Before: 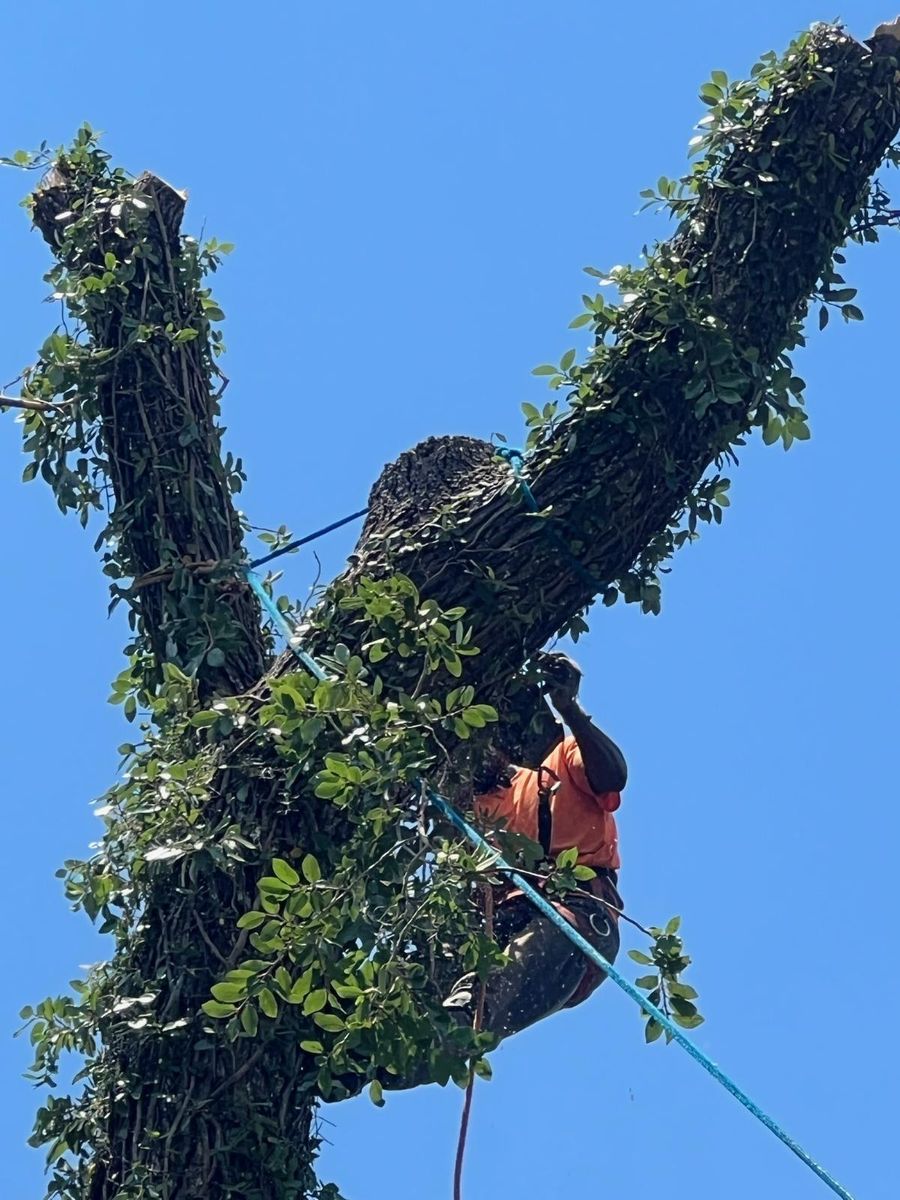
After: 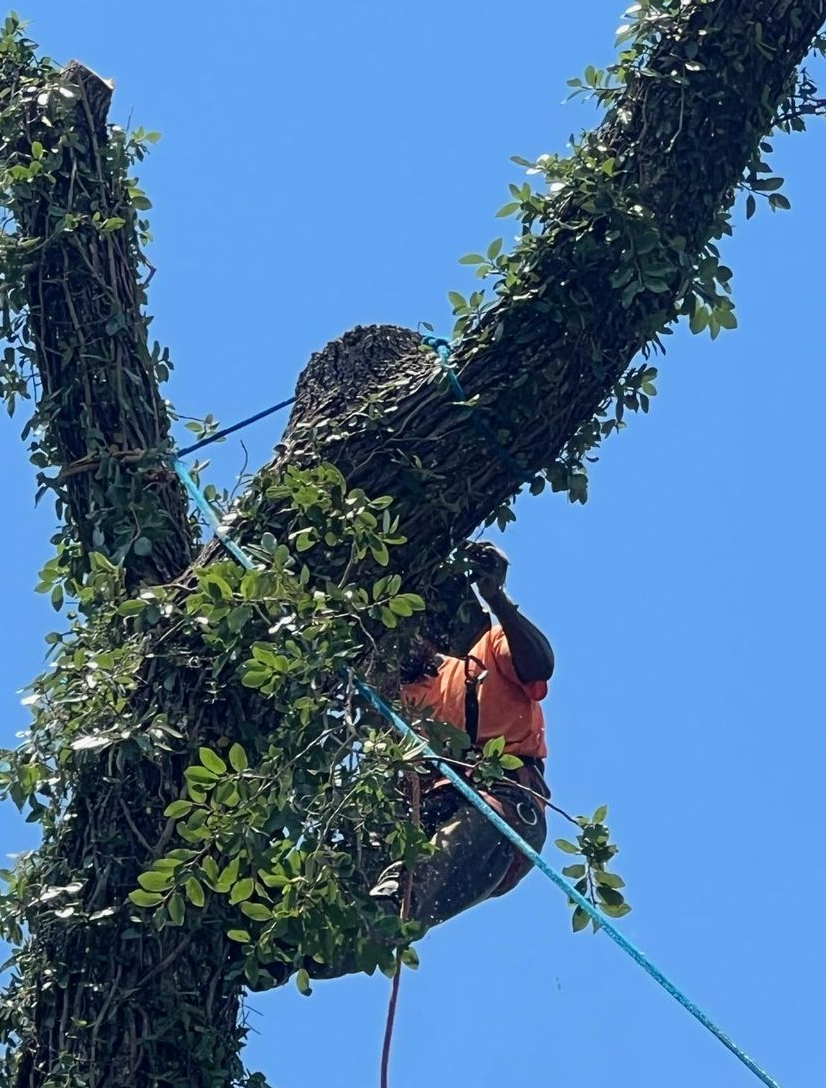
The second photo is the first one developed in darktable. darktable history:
crop and rotate: left 8.221%, top 9.265%
